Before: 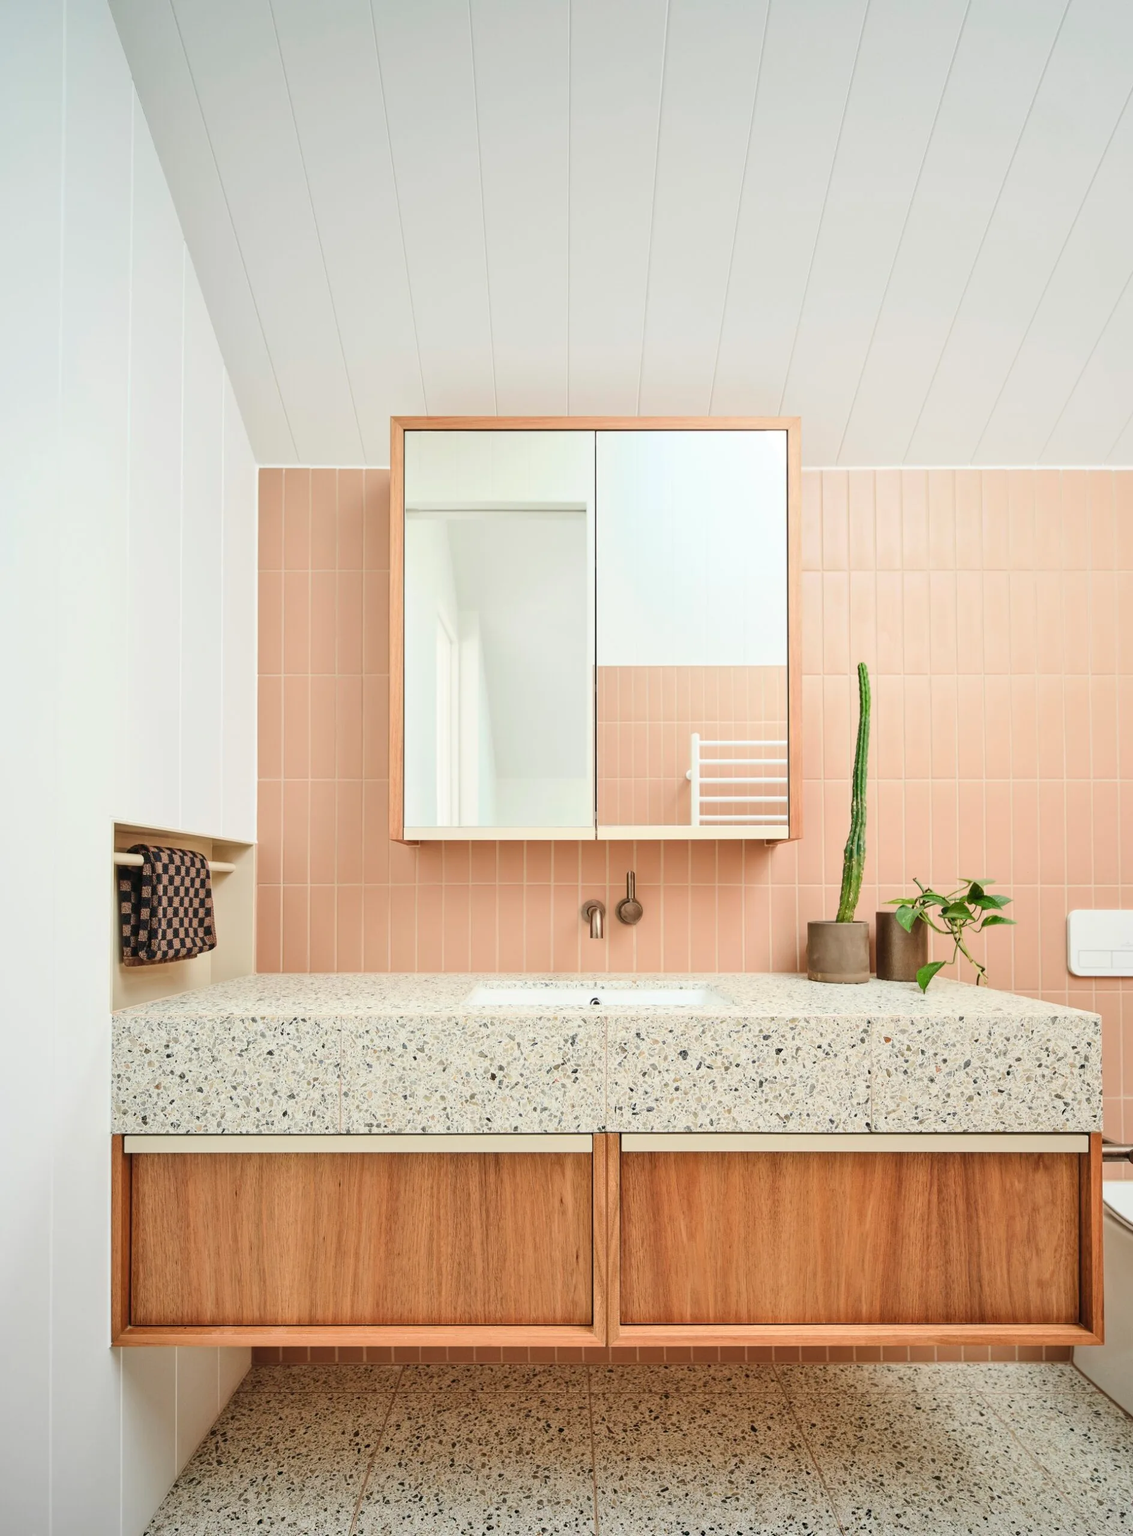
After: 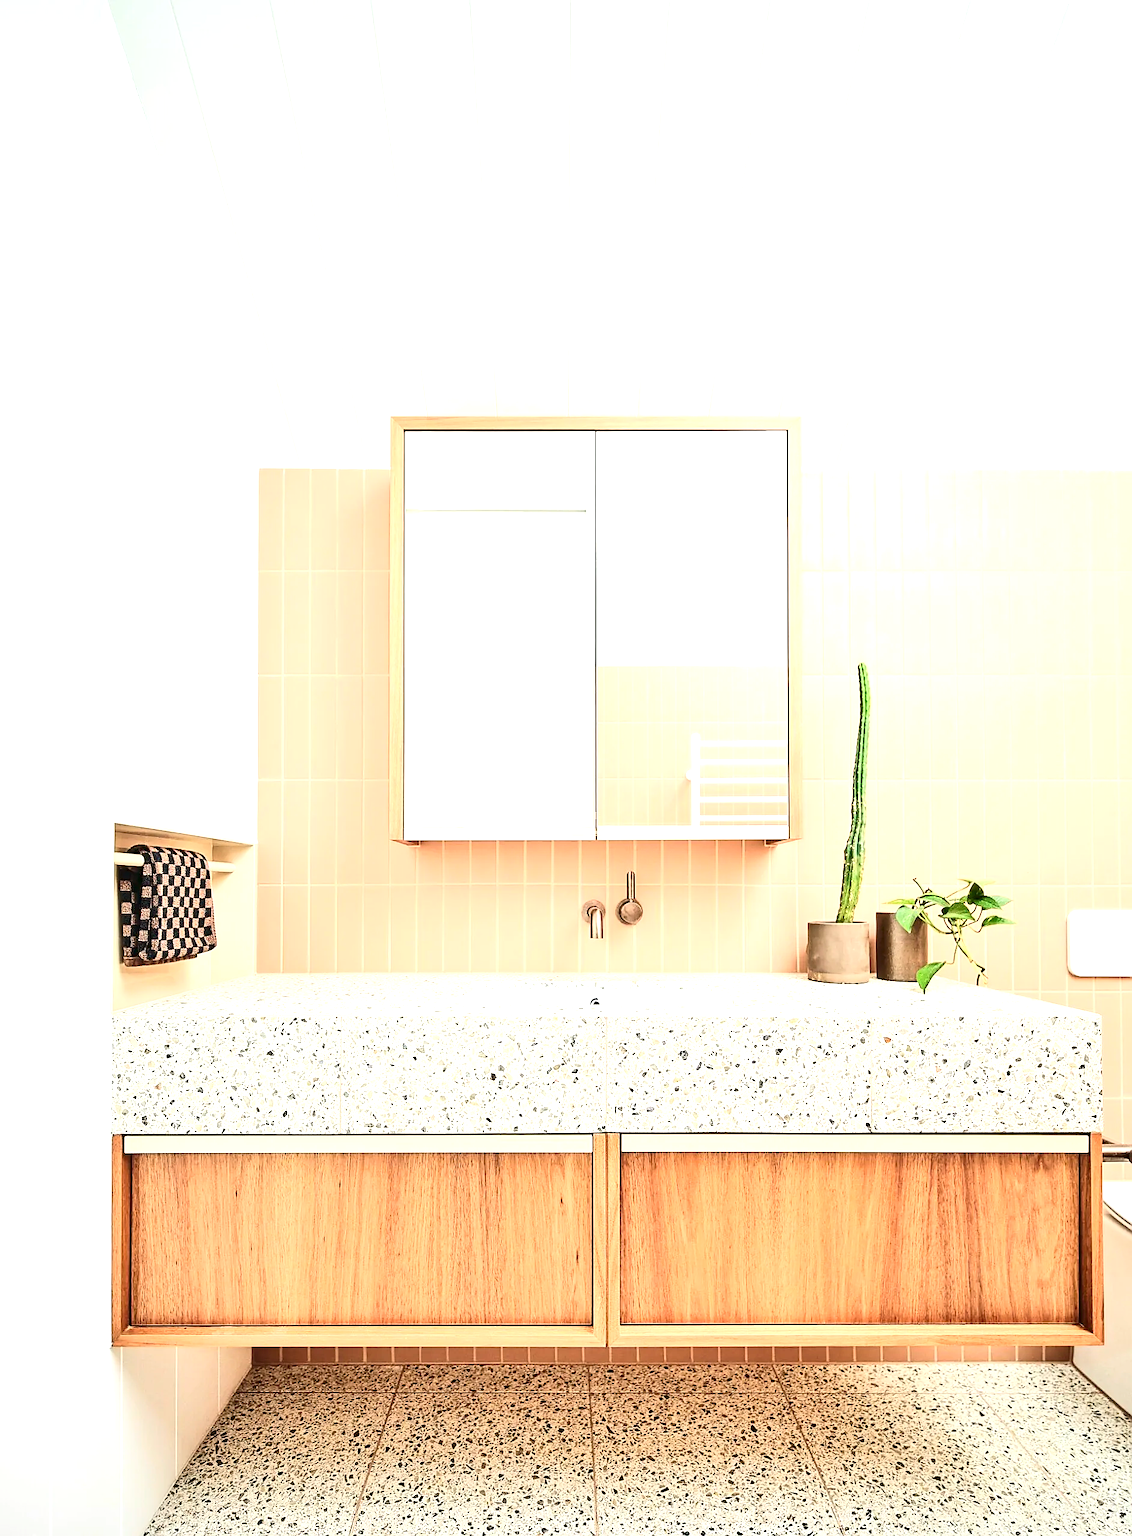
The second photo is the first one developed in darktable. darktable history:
sharpen: radius 1.386, amount 1.263, threshold 0.784
contrast brightness saturation: contrast 0.283
exposure: exposure 1.139 EV, compensate highlight preservation false
